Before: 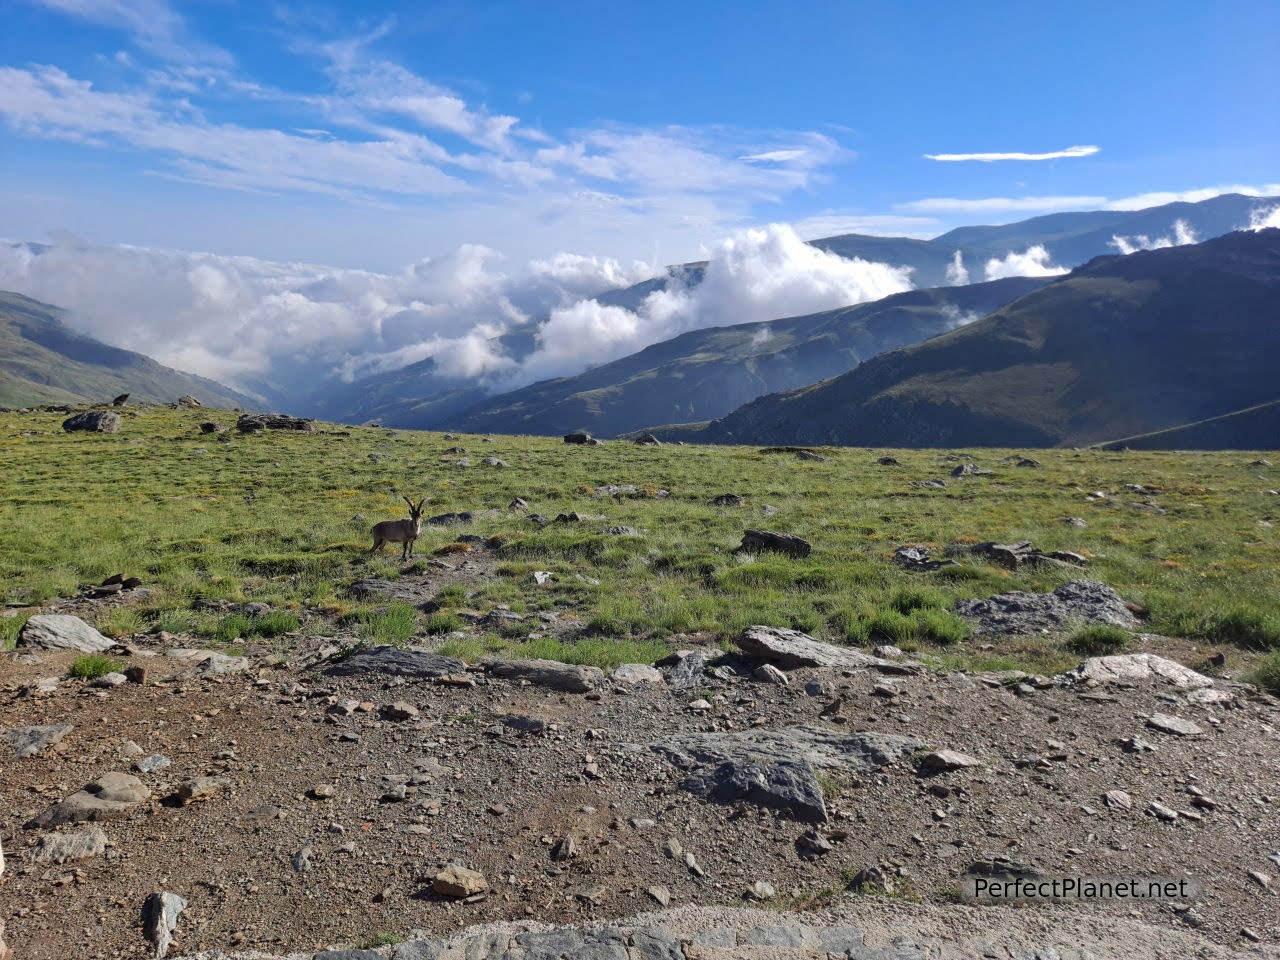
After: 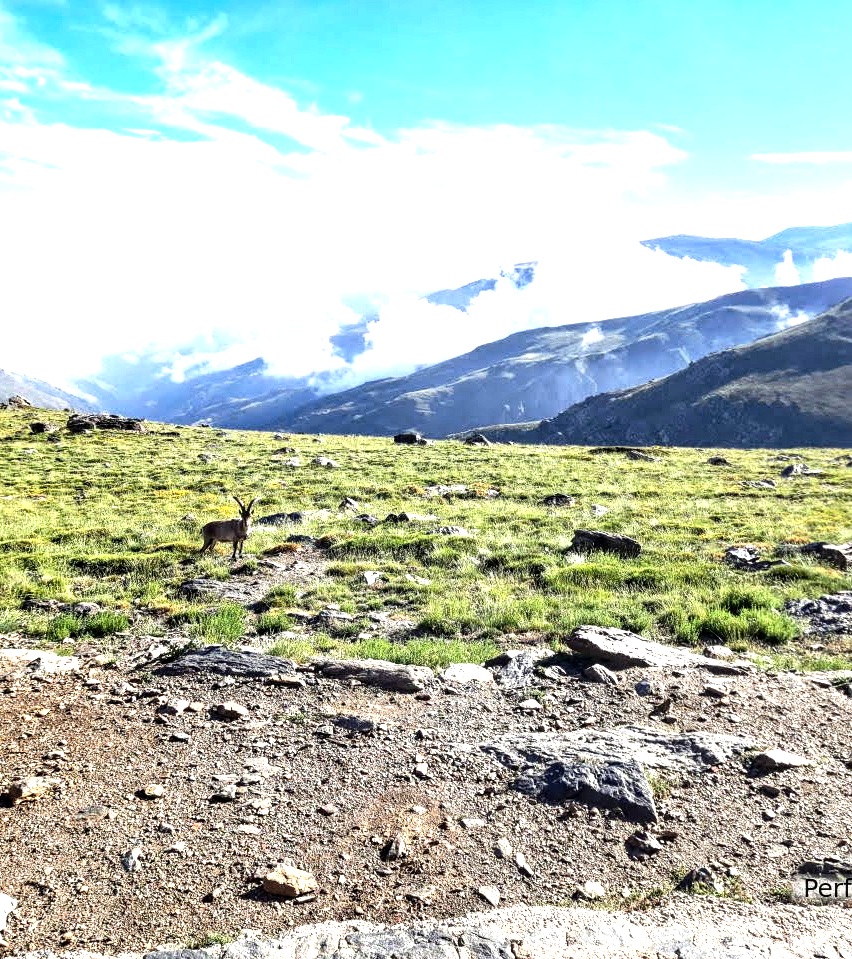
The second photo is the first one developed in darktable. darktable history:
local contrast: on, module defaults
tone equalizer: -8 EV -1.08 EV, -7 EV -1.01 EV, -6 EV -0.89 EV, -5 EV -0.609 EV, -3 EV 0.545 EV, -2 EV 0.88 EV, -1 EV 0.989 EV, +0 EV 1.07 EV, edges refinement/feathering 500, mask exposure compensation -1.57 EV, preserve details no
crop and rotate: left 13.356%, right 20.026%
exposure: black level correction 0.01, exposure 1 EV, compensate exposure bias true, compensate highlight preservation false
